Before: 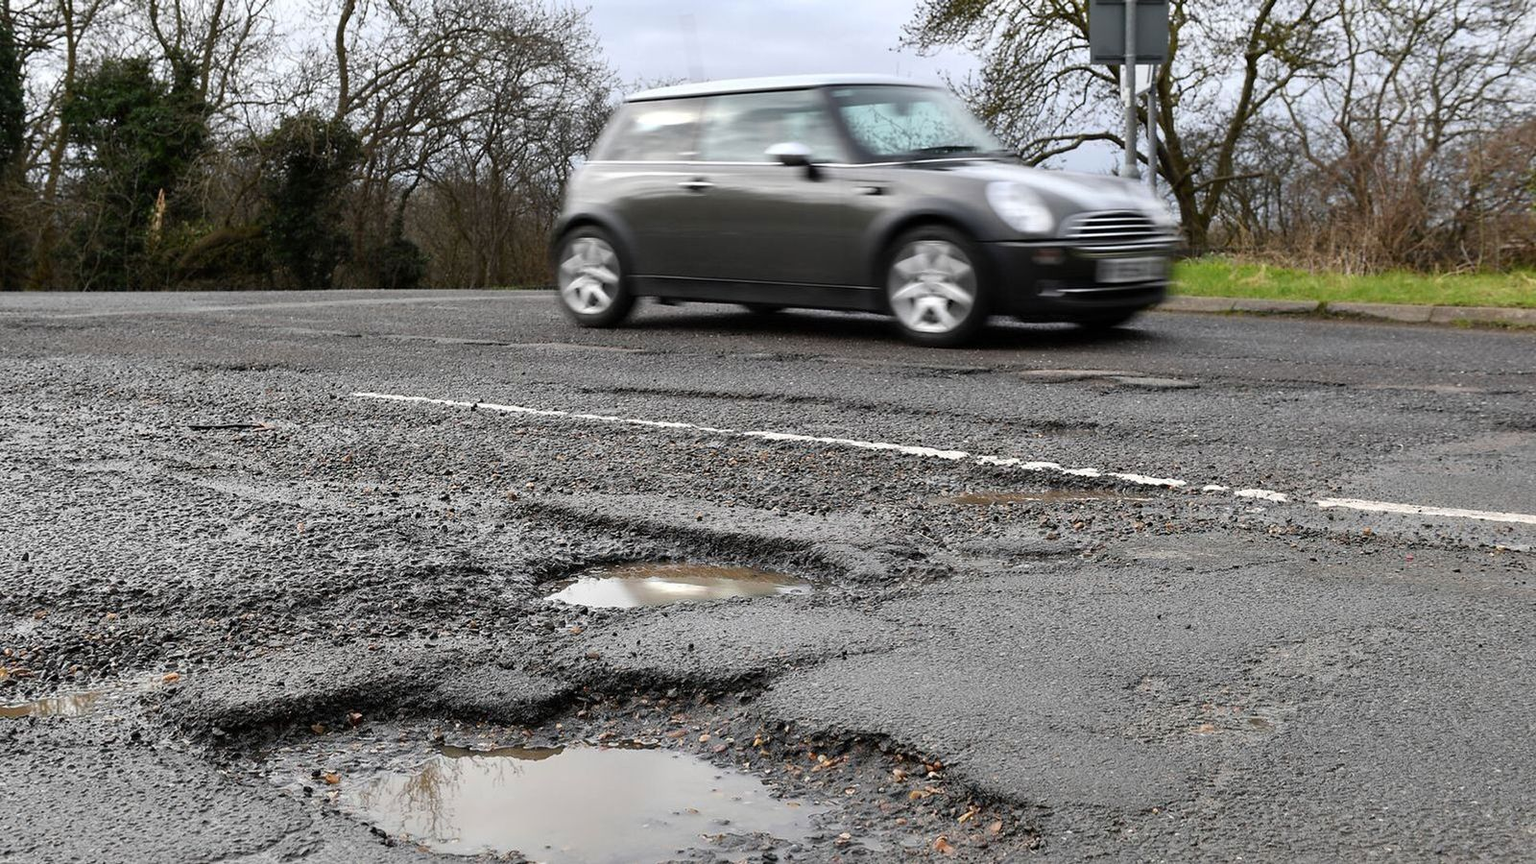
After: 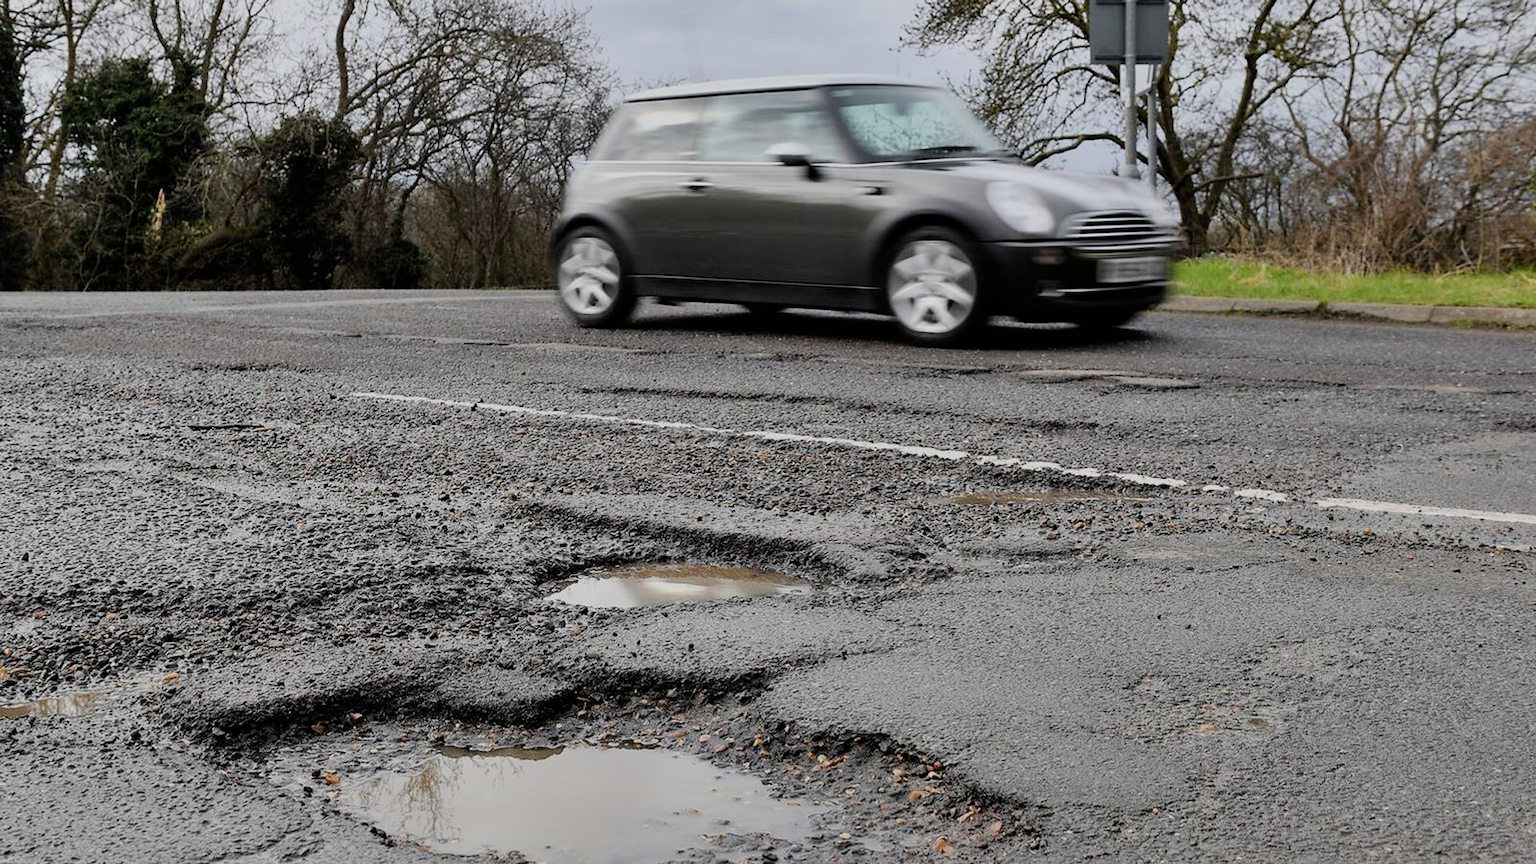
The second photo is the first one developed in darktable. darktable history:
shadows and highlights: shadows color adjustment 97.66%, soften with gaussian
filmic rgb: black relative exposure -7.65 EV, white relative exposure 4.56 EV, hardness 3.61
